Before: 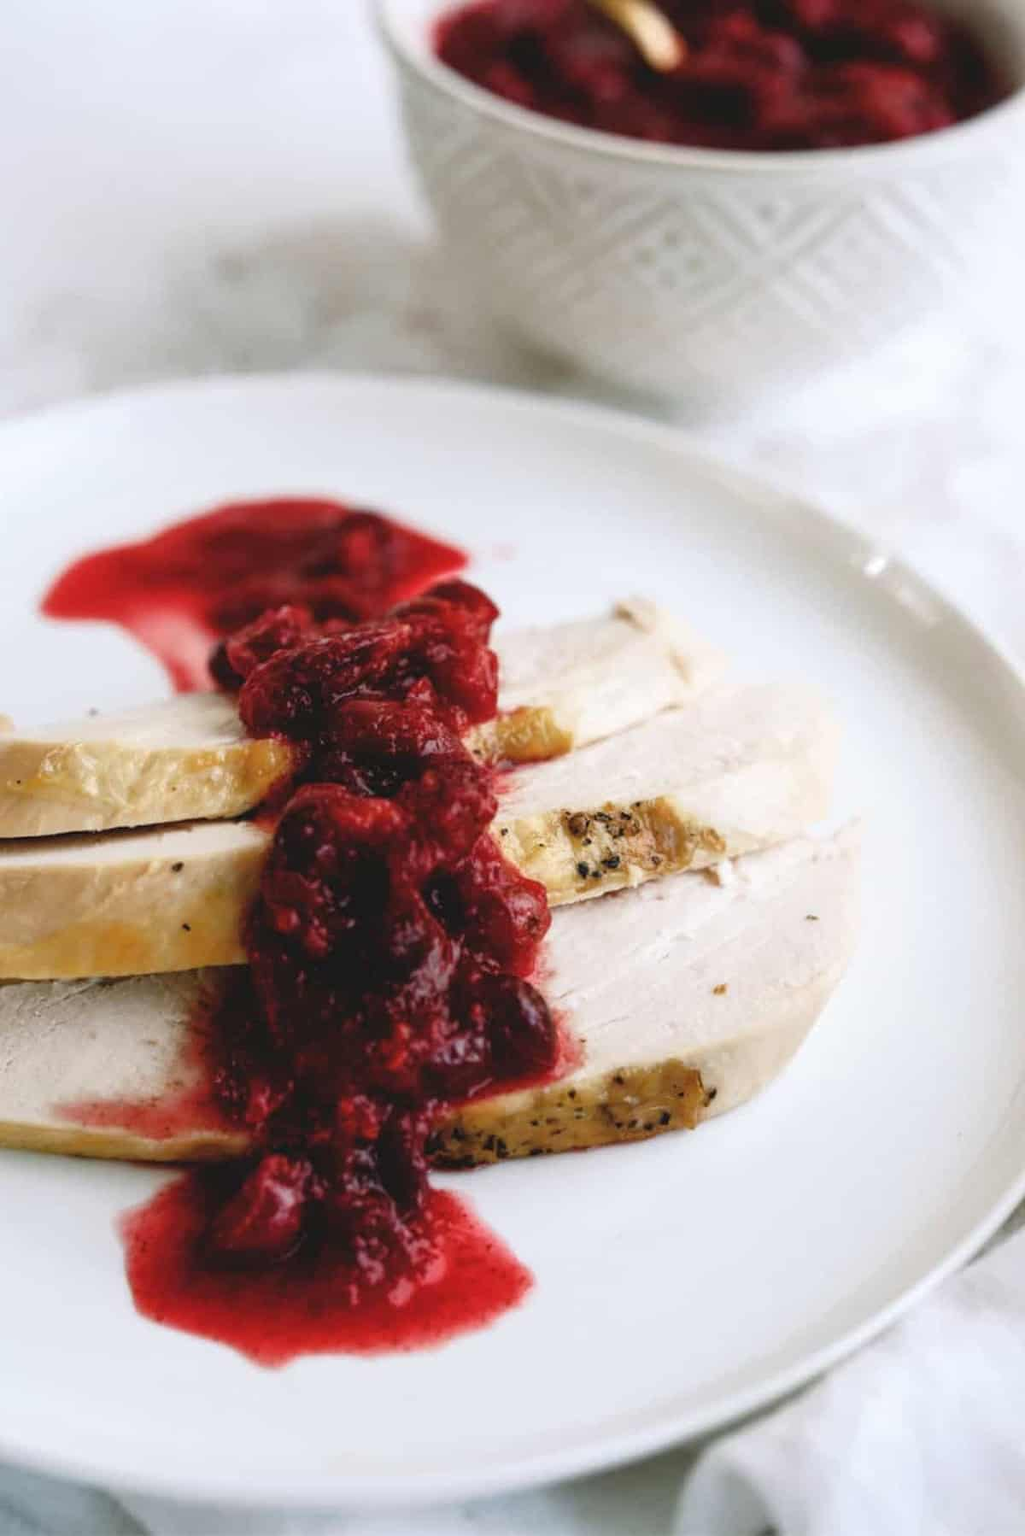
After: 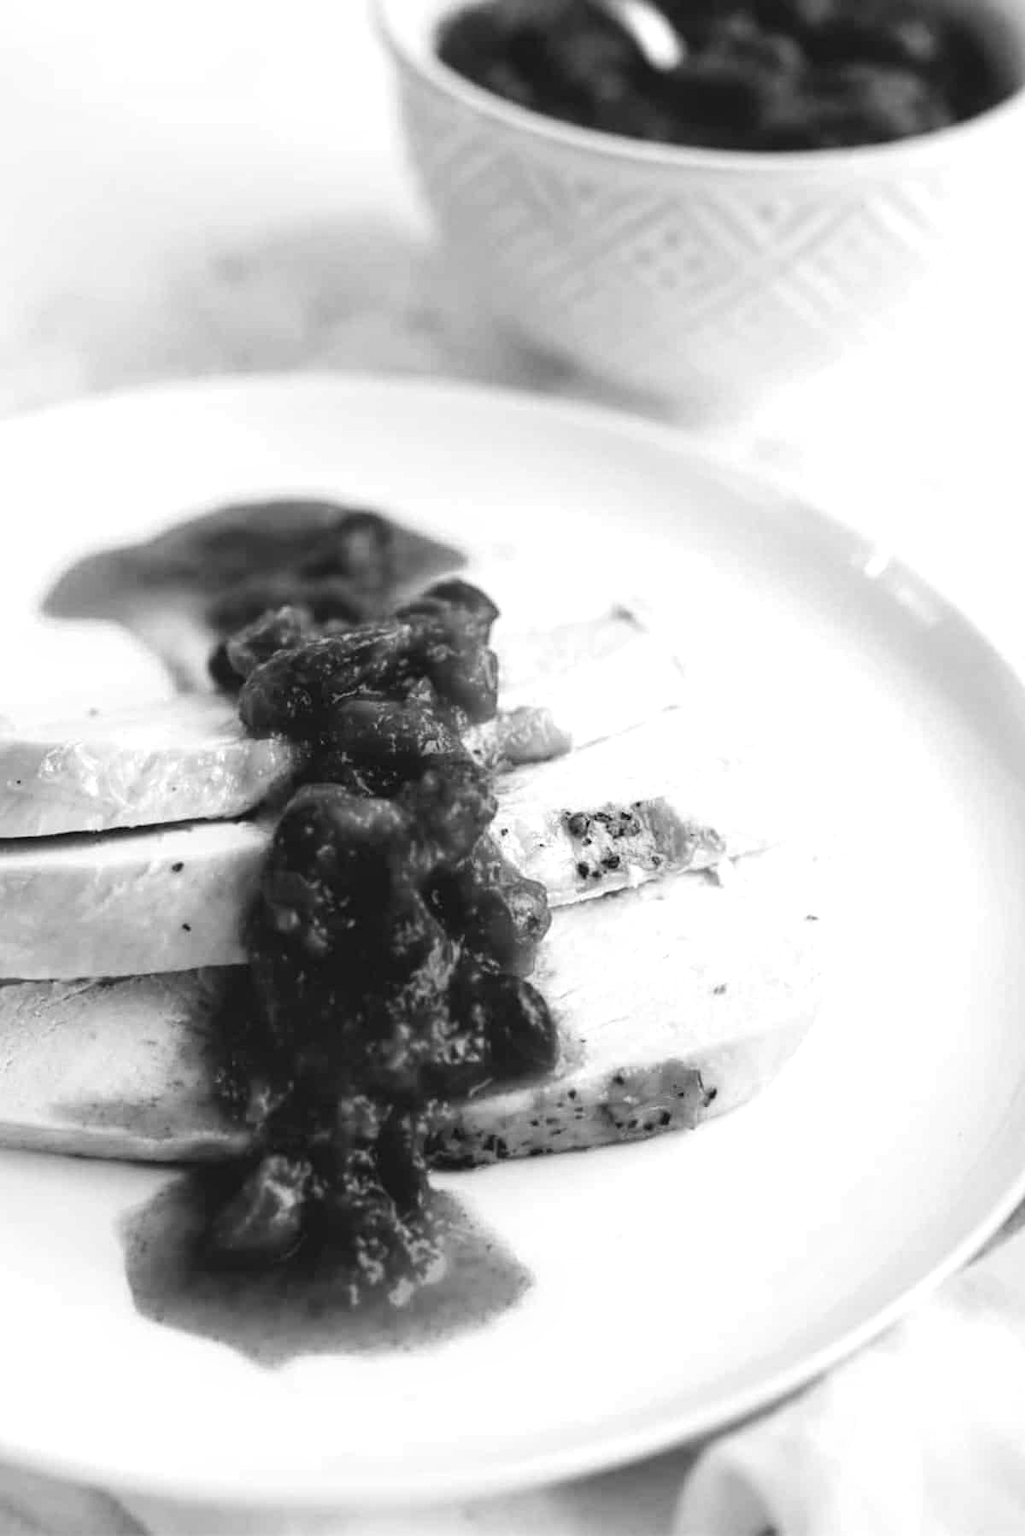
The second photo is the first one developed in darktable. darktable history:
color zones: curves: ch0 [(0, 0.558) (0.143, 0.559) (0.286, 0.529) (0.429, 0.505) (0.571, 0.5) (0.714, 0.5) (0.857, 0.5) (1, 0.558)]; ch1 [(0, 0.469) (0.01, 0.469) (0.12, 0.446) (0.248, 0.469) (0.5, 0.5) (0.748, 0.5) (0.99, 0.469) (1, 0.469)]
tone equalizer: -8 EV -0.417 EV, -7 EV -0.389 EV, -6 EV -0.333 EV, -5 EV -0.222 EV, -3 EV 0.222 EV, -2 EV 0.333 EV, -1 EV 0.389 EV, +0 EV 0.417 EV, edges refinement/feathering 500, mask exposure compensation -1.57 EV, preserve details no
monochrome: a -6.99, b 35.61, size 1.4
contrast brightness saturation: contrast 0.03, brightness 0.06, saturation 0.13
